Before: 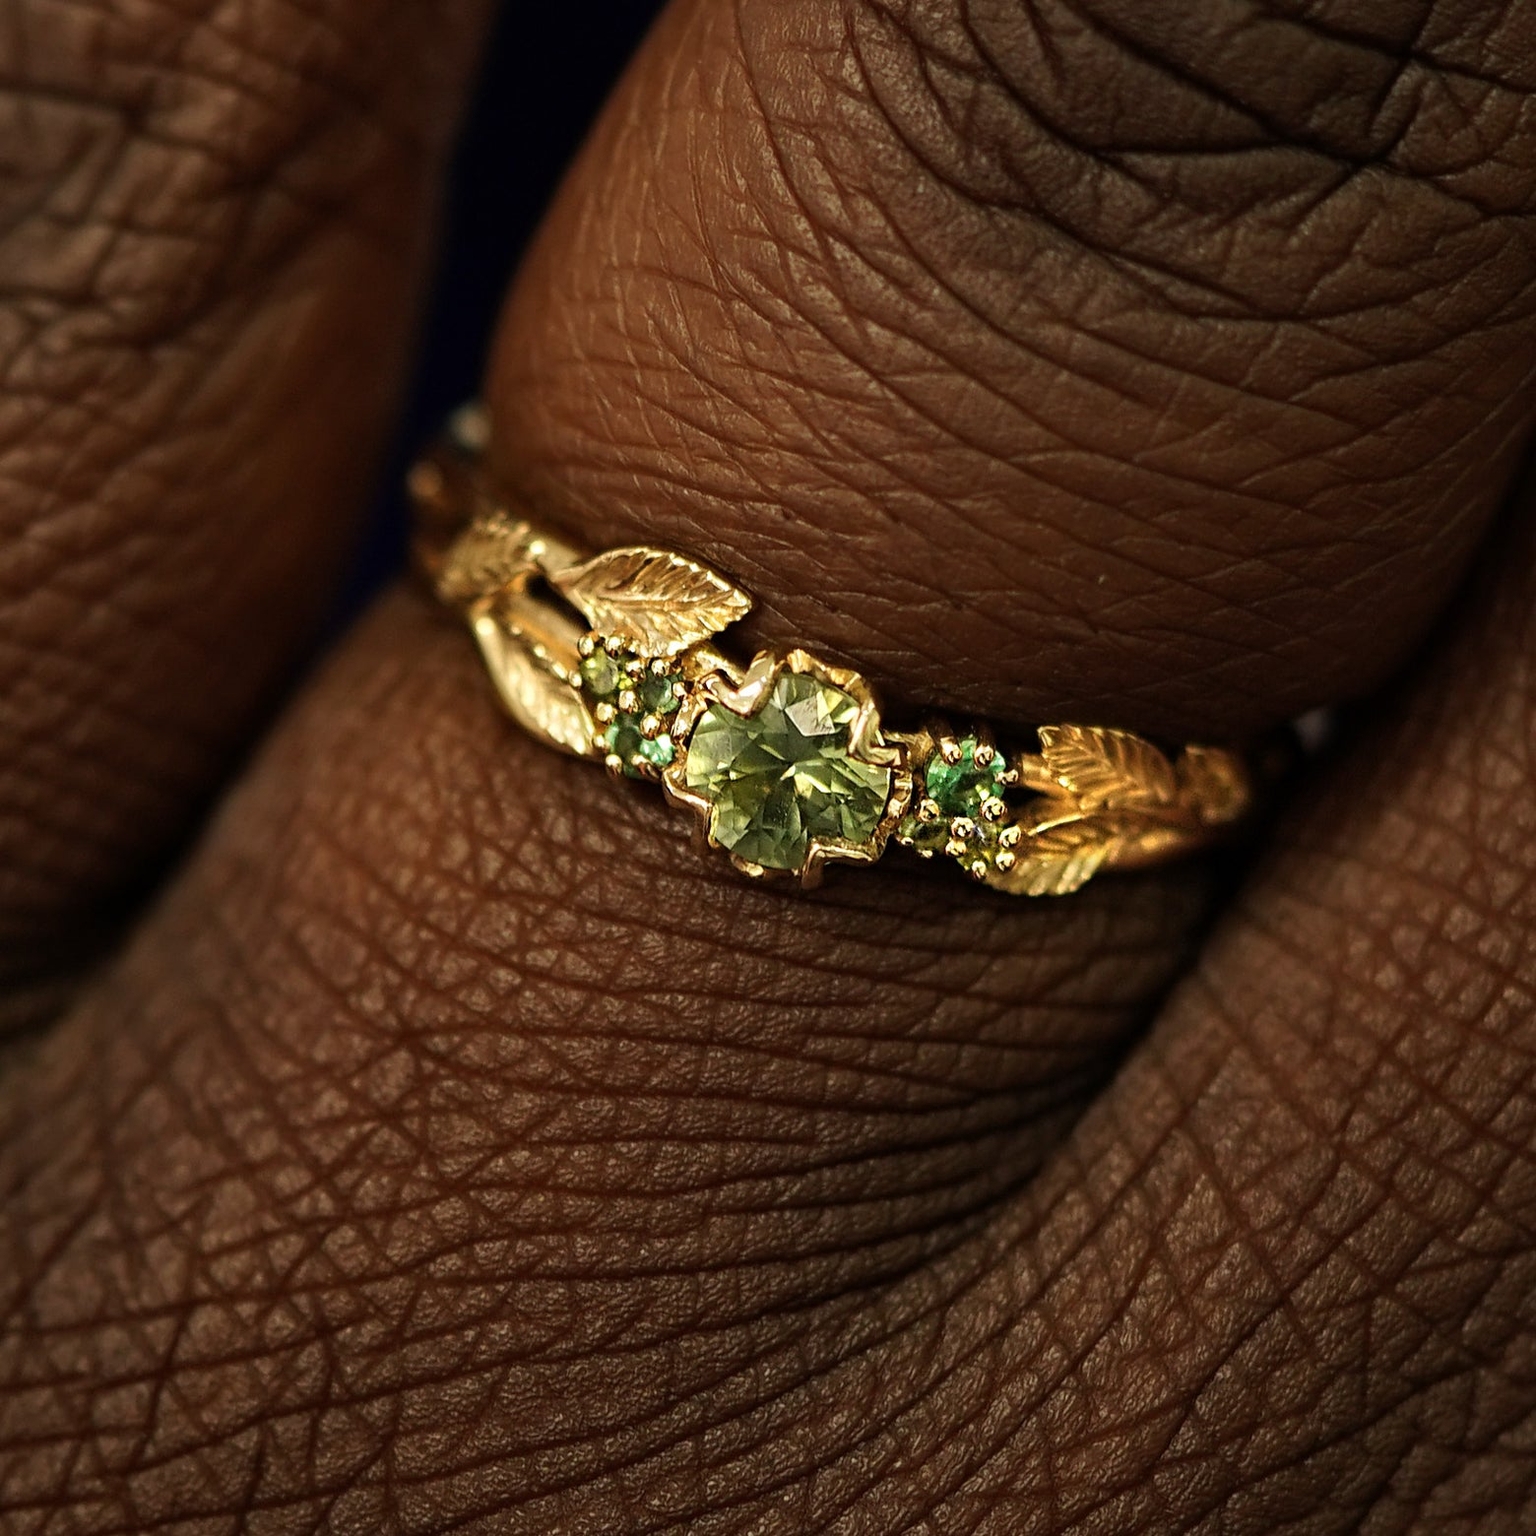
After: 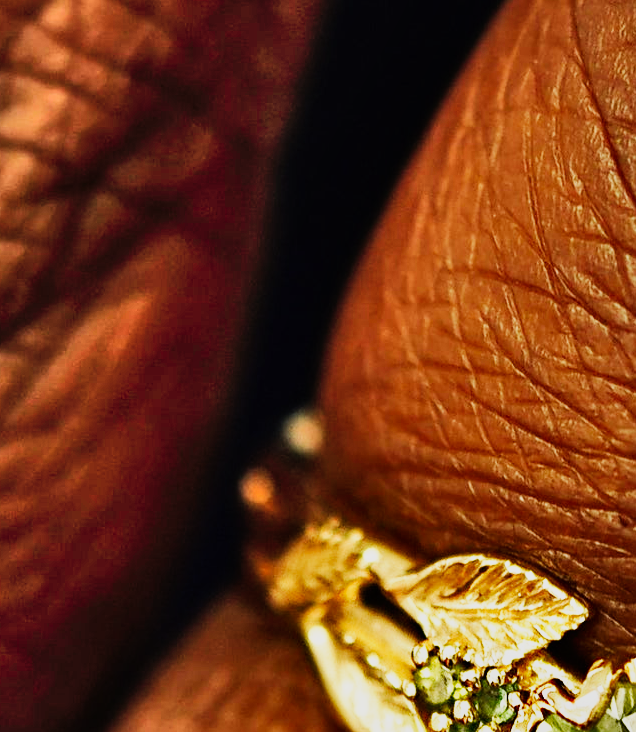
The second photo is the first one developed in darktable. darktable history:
crop and rotate: left 11.259%, top 0.11%, right 47.963%, bottom 52.91%
shadows and highlights: shadows 81.49, white point adjustment -8.96, highlights -61.22, soften with gaussian
base curve: curves: ch0 [(0, 0) (0.007, 0.004) (0.027, 0.03) (0.046, 0.07) (0.207, 0.54) (0.442, 0.872) (0.673, 0.972) (1, 1)], preserve colors none
